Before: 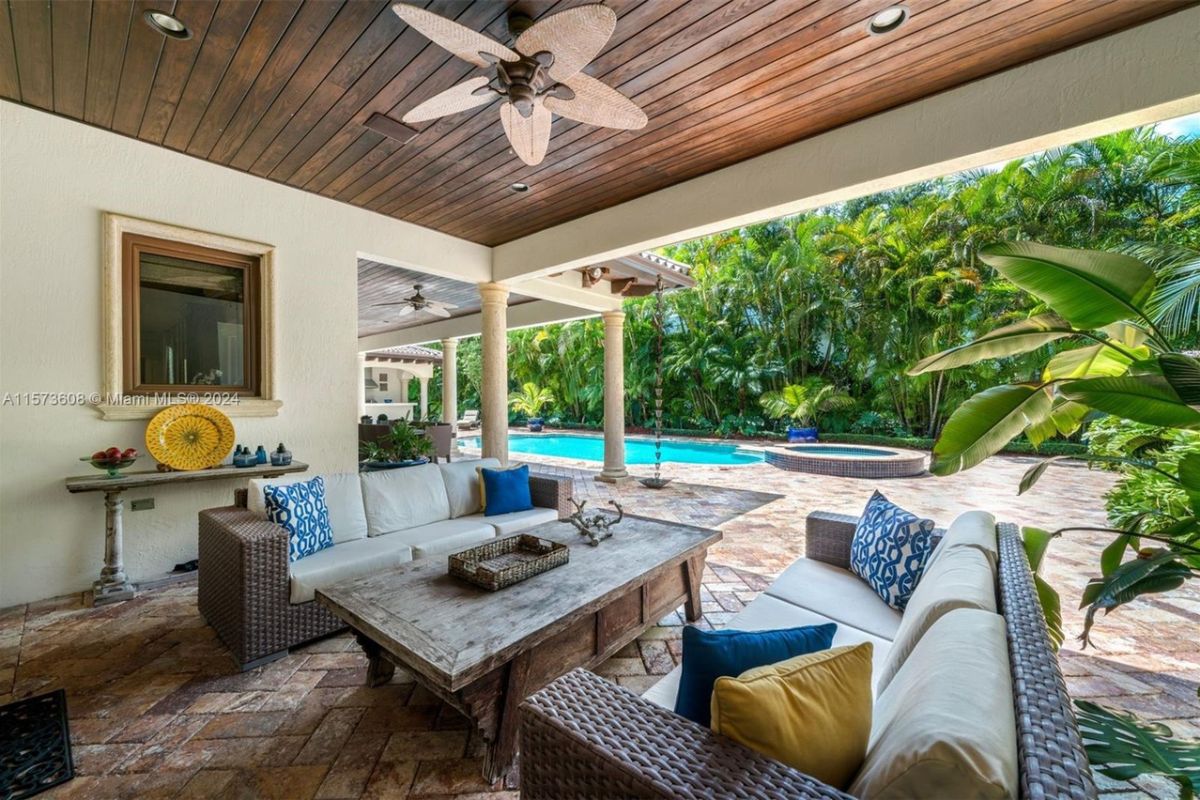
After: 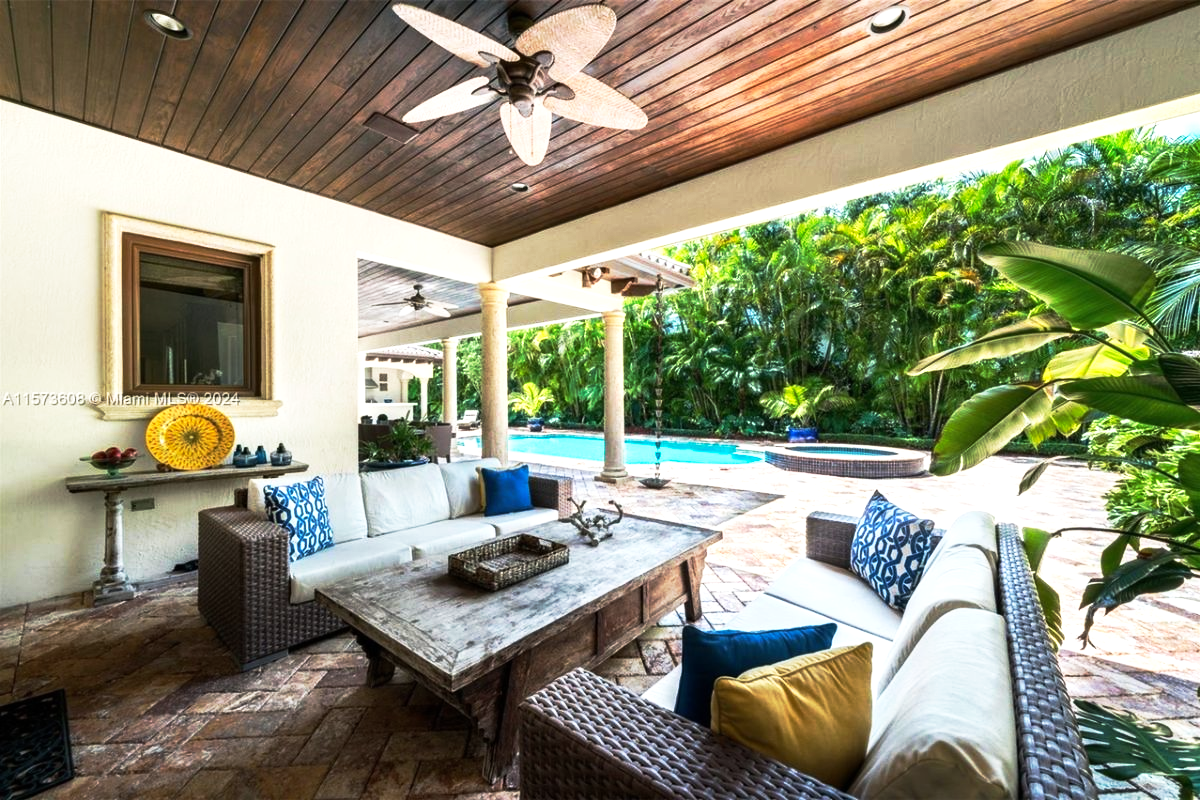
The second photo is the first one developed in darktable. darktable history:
base curve: curves: ch0 [(0, 0) (0.257, 0.25) (0.482, 0.586) (0.757, 0.871) (1, 1)], preserve colors none
tone equalizer: -8 EV -0.722 EV, -7 EV -0.678 EV, -6 EV -0.589 EV, -5 EV -0.37 EV, -3 EV 0.378 EV, -2 EV 0.6 EV, -1 EV 0.692 EV, +0 EV 0.768 EV, edges refinement/feathering 500, mask exposure compensation -1.57 EV, preserve details guided filter
